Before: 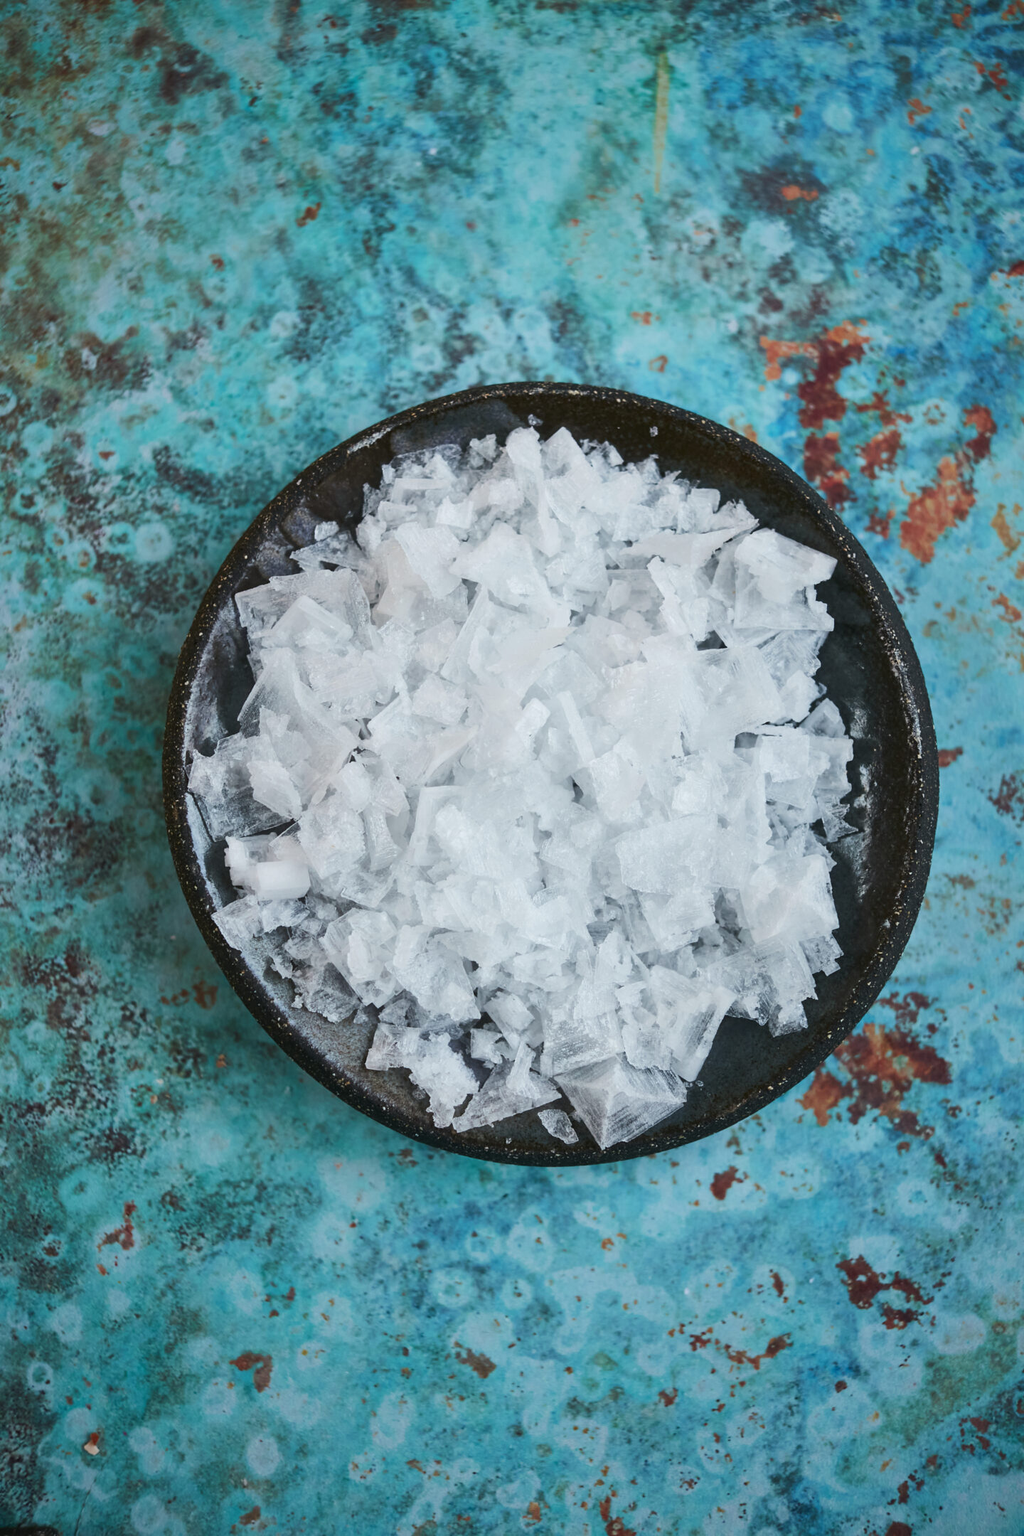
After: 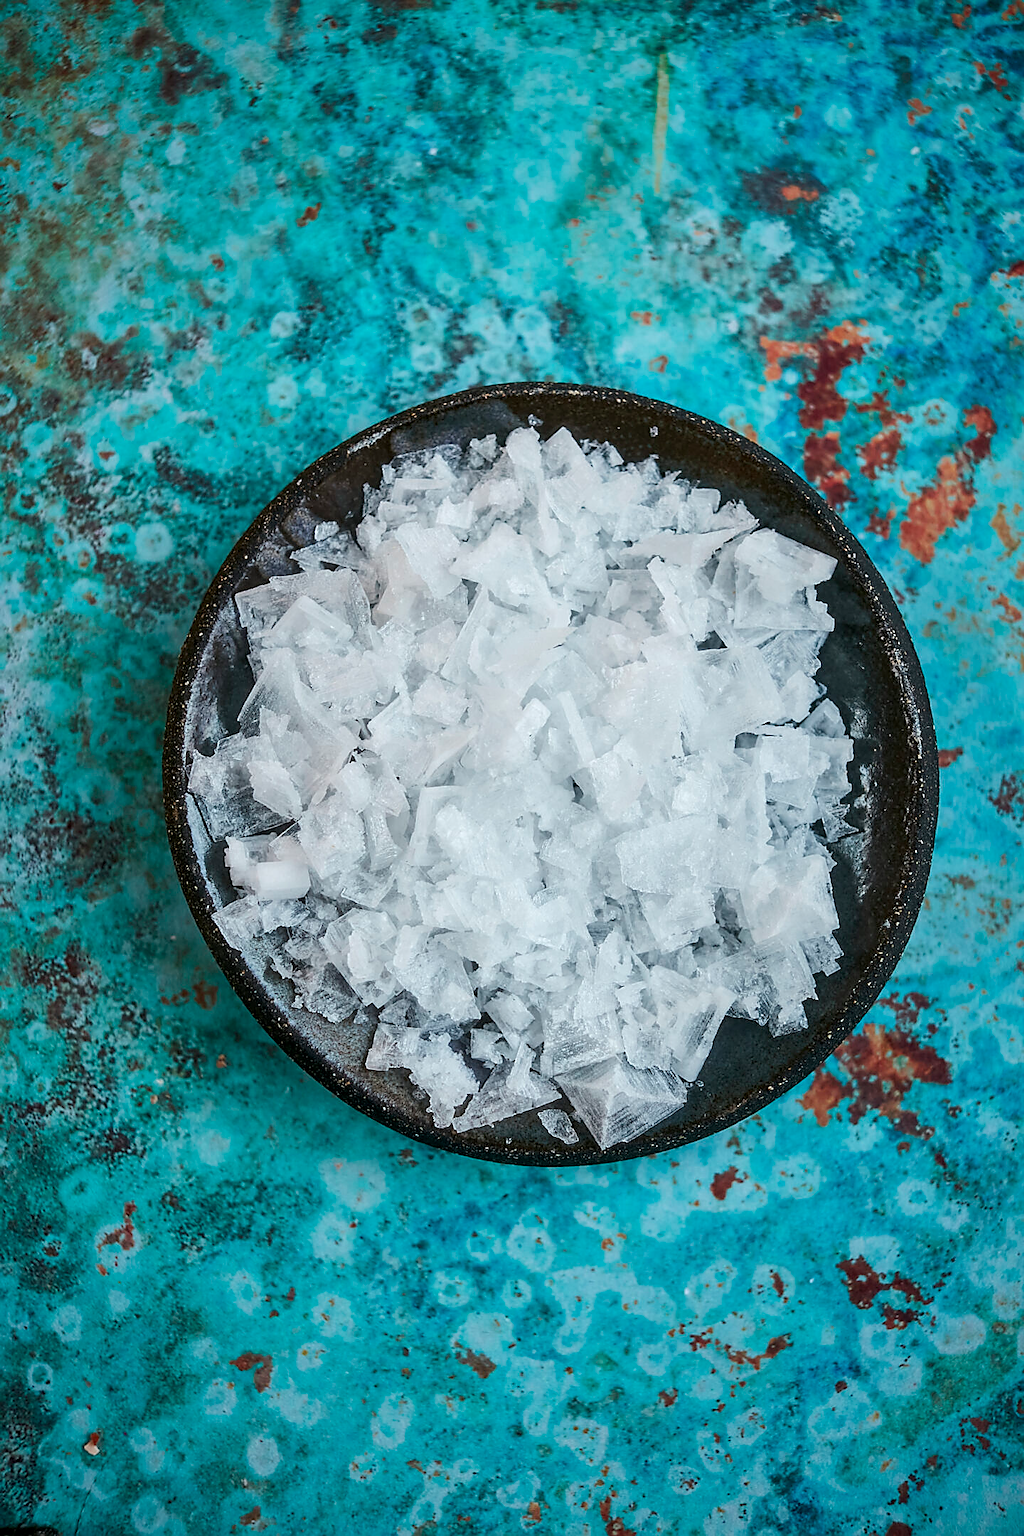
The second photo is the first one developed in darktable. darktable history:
exposure: compensate exposure bias true, compensate highlight preservation false
local contrast: on, module defaults
sharpen: radius 1.382, amount 1.243, threshold 0.819
